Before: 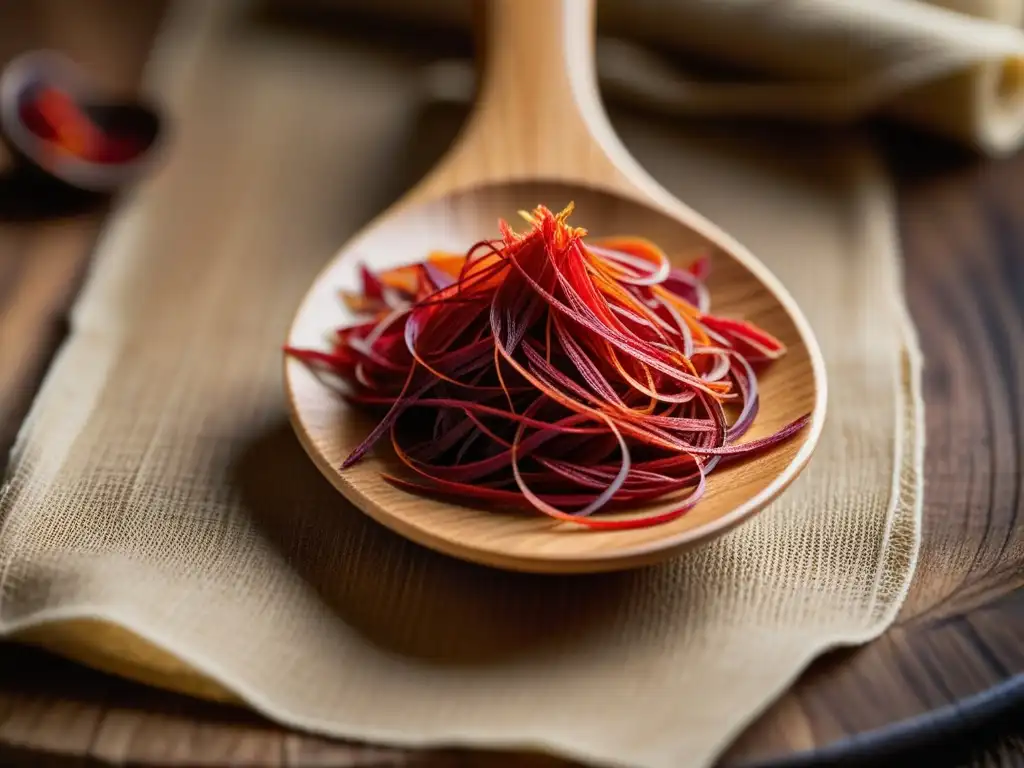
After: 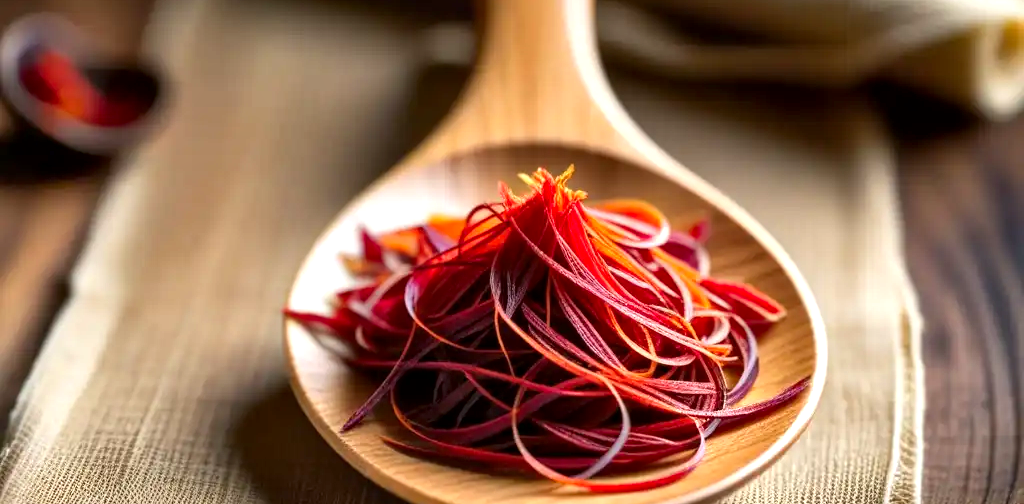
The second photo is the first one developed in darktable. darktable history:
exposure: black level correction 0, exposure 0.5 EV, compensate exposure bias true, compensate highlight preservation false
local contrast: mode bilateral grid, contrast 20, coarseness 50, detail 144%, midtone range 0.2
contrast brightness saturation: saturation 0.13
crop and rotate: top 4.848%, bottom 29.503%
